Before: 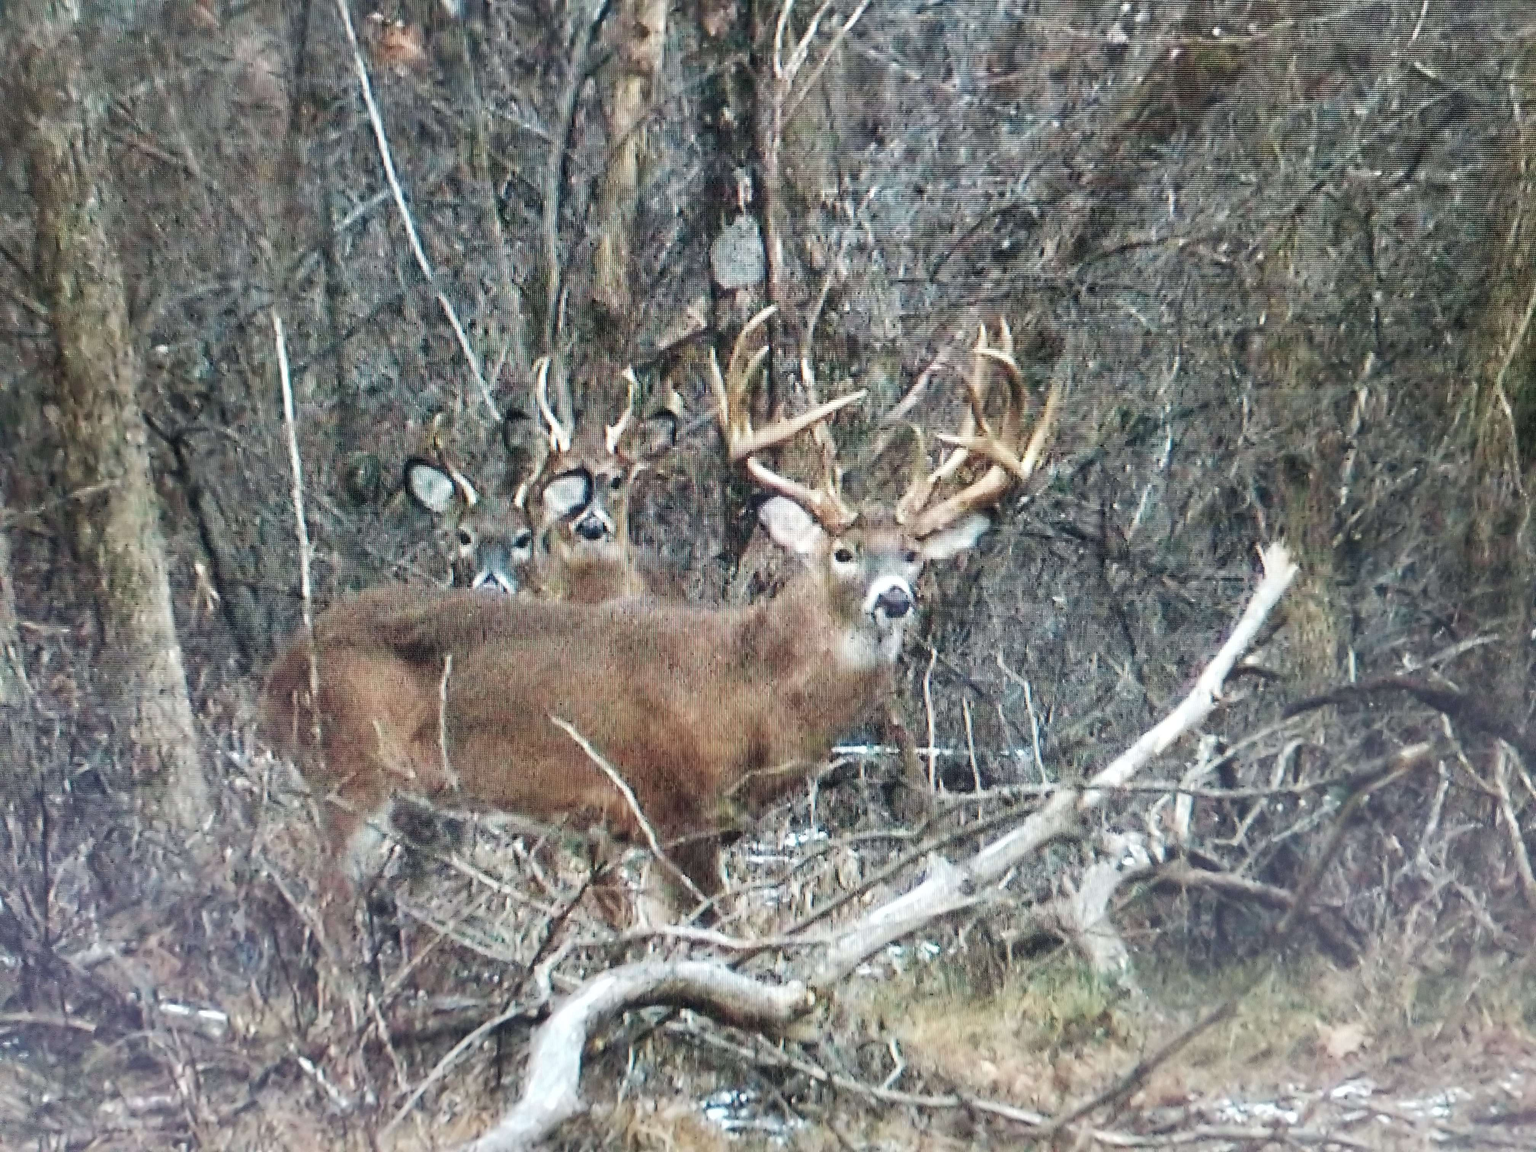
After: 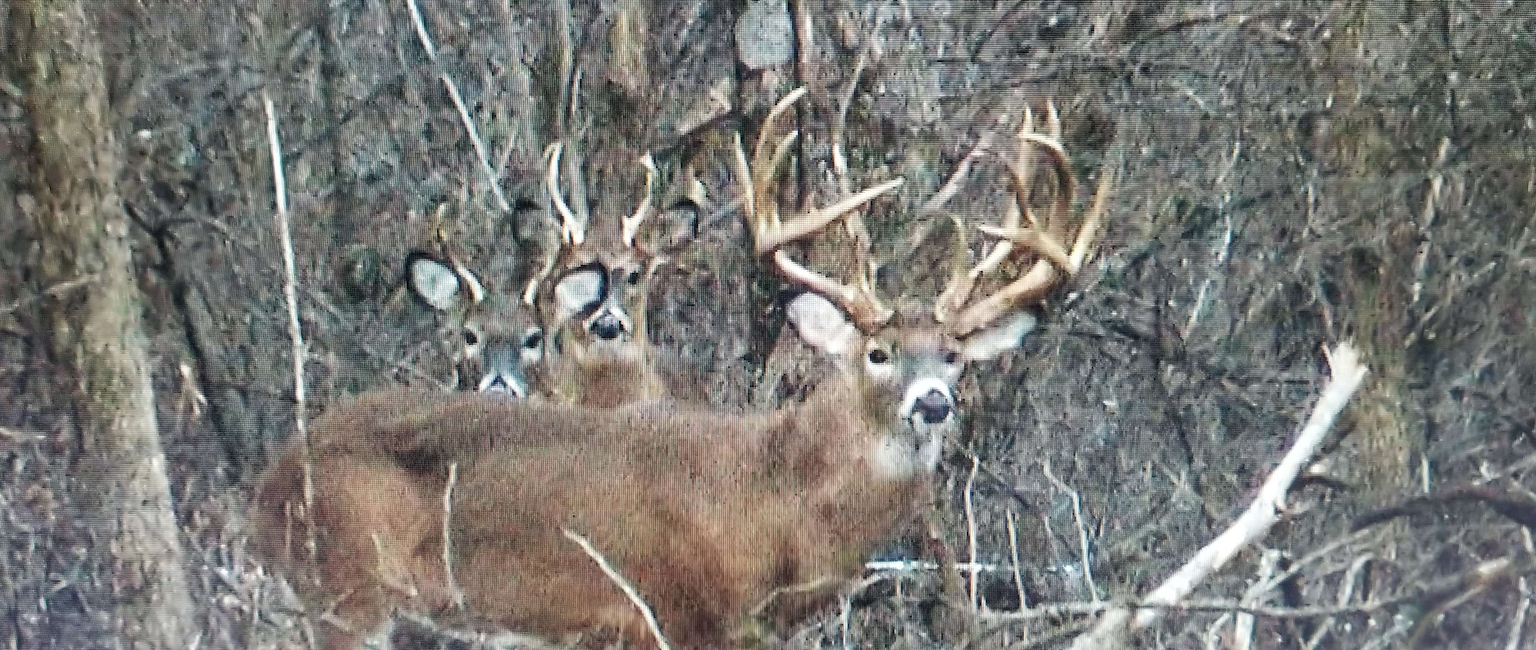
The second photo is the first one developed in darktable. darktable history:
crop: left 1.824%, top 19.538%, right 5.256%, bottom 27.996%
shadows and highlights: shadows 52.74, soften with gaussian
